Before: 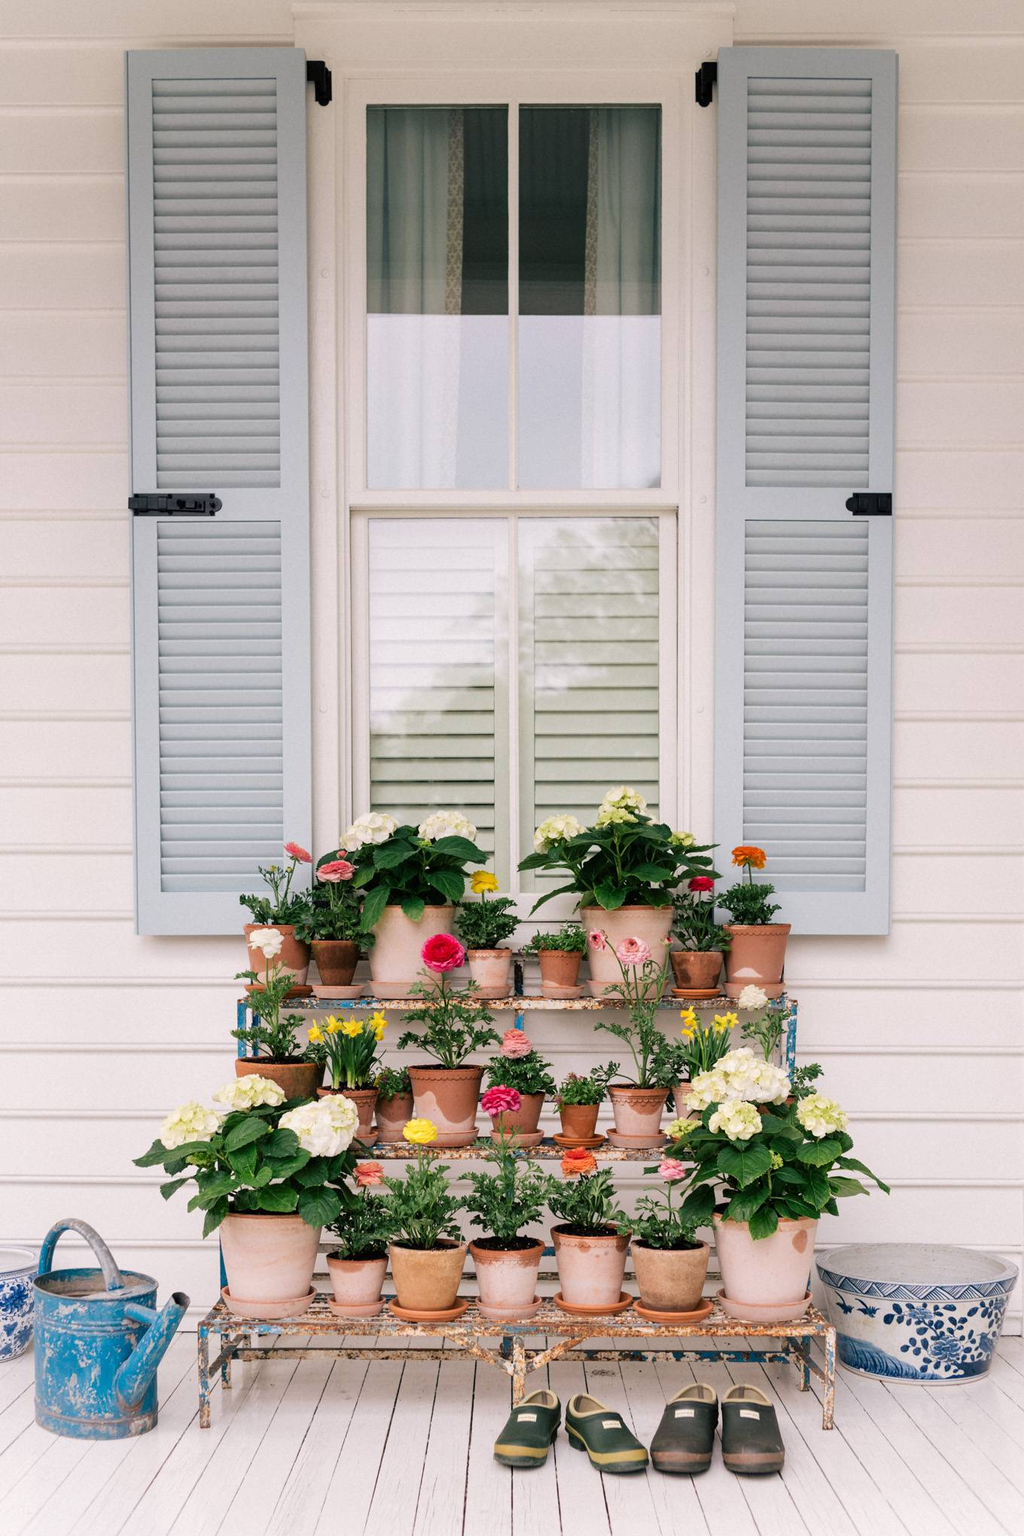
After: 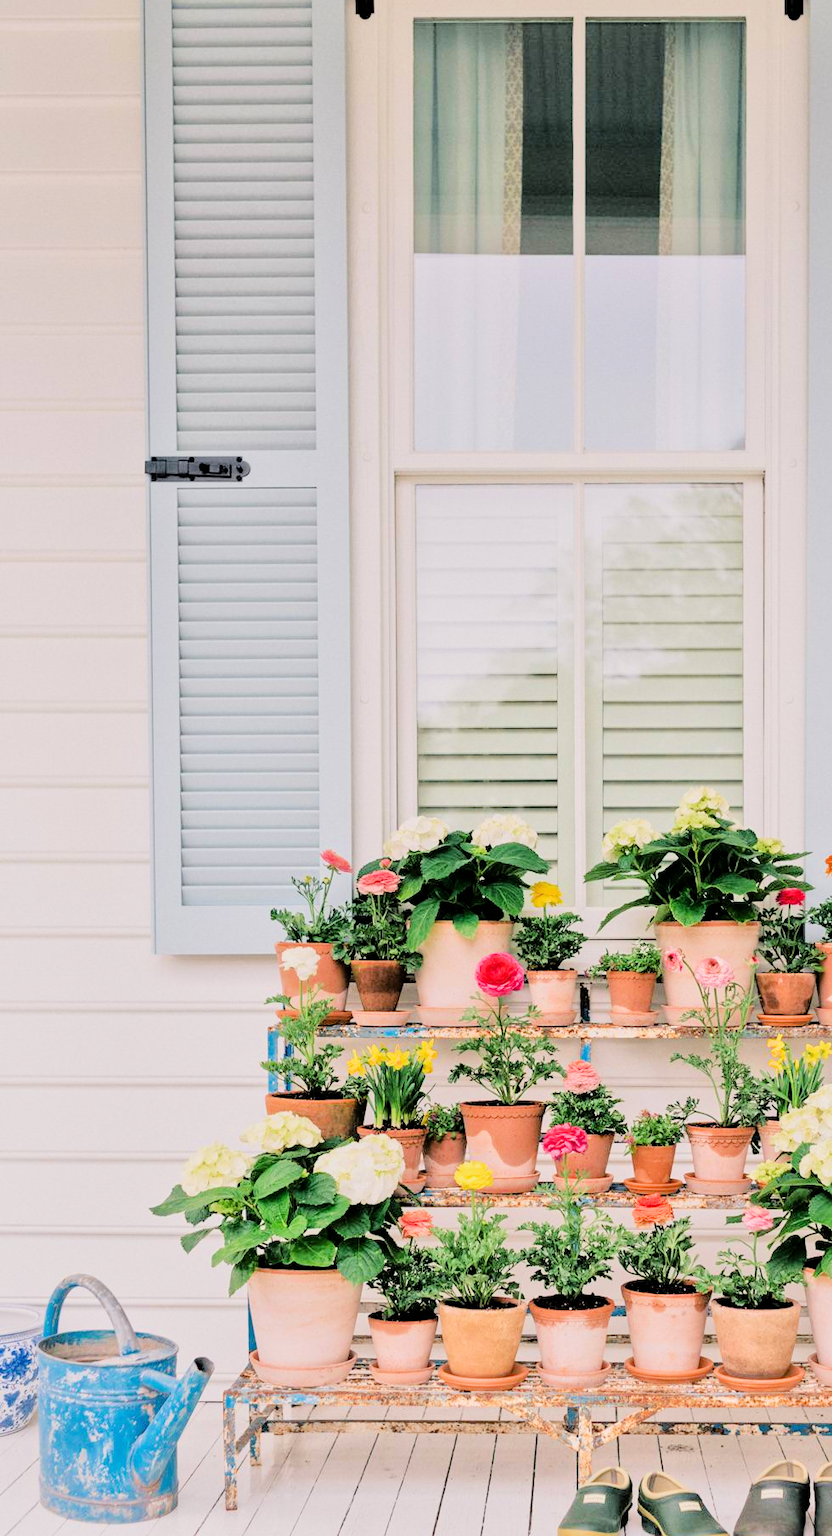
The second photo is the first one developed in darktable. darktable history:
tone equalizer: -7 EV 0.156 EV, -6 EV 0.608 EV, -5 EV 1.17 EV, -4 EV 1.34 EV, -3 EV 1.16 EV, -2 EV 0.6 EV, -1 EV 0.167 EV, smoothing diameter 2.02%, edges refinement/feathering 19.13, mask exposure compensation -1.57 EV, filter diffusion 5
crop: top 5.794%, right 27.861%, bottom 5.513%
exposure: black level correction 0.001, exposure 0.499 EV, compensate highlight preservation false
filmic rgb: black relative exposure -7.65 EV, white relative exposure 4.56 EV, threshold 5.98 EV, hardness 3.61, color science v6 (2022), enable highlight reconstruction true
